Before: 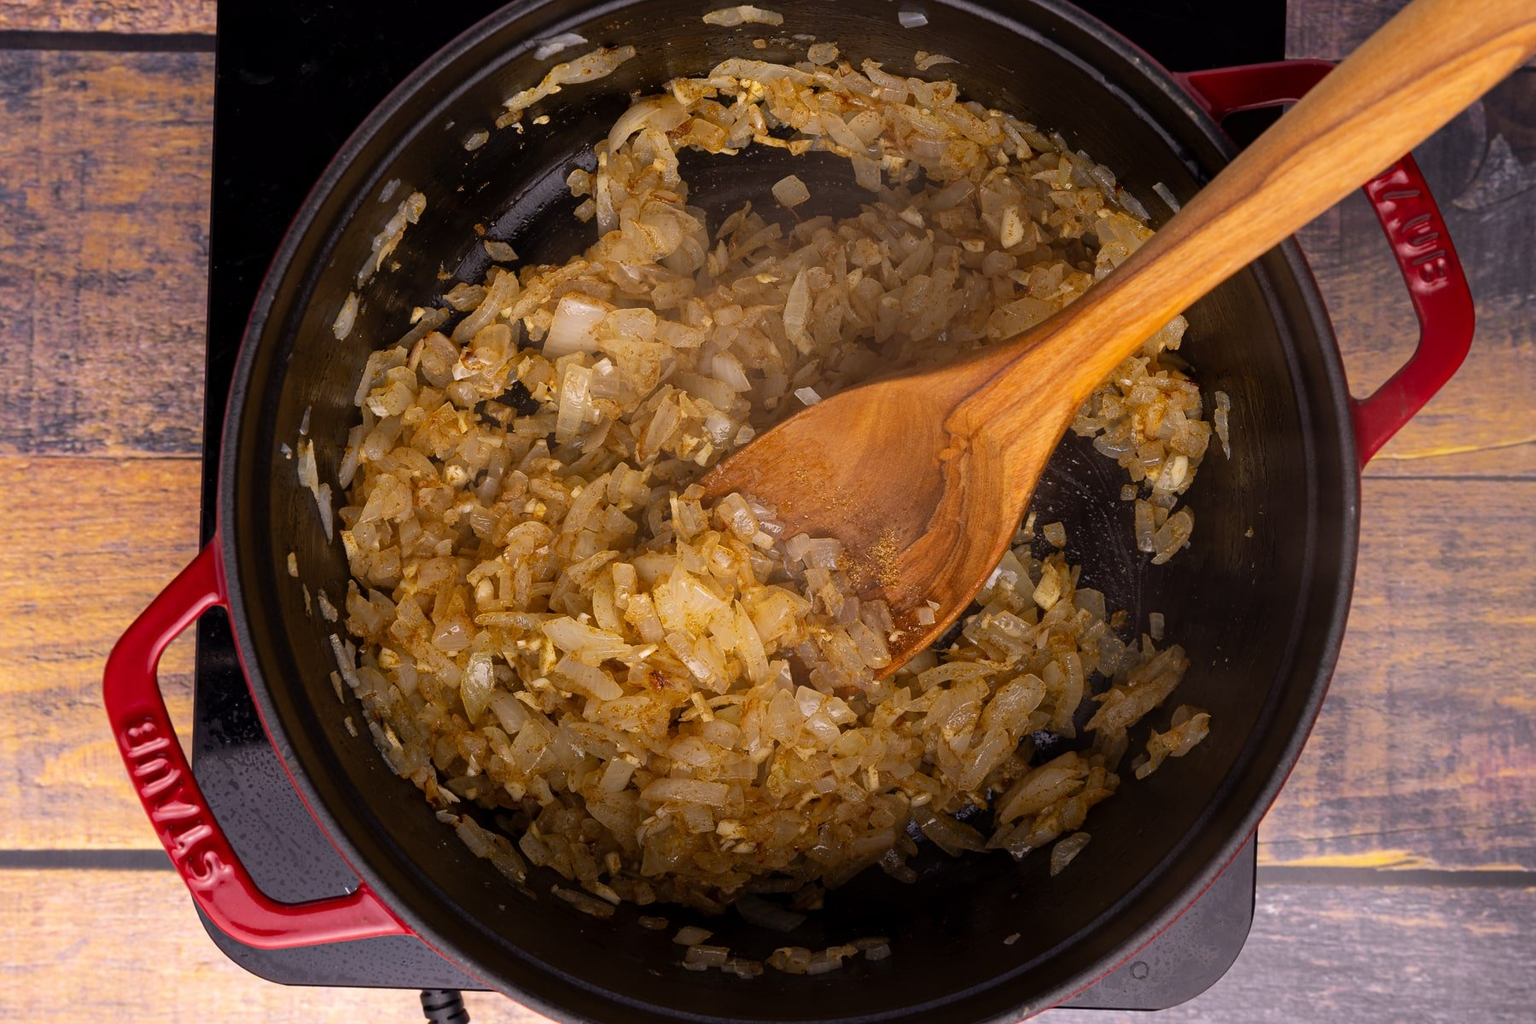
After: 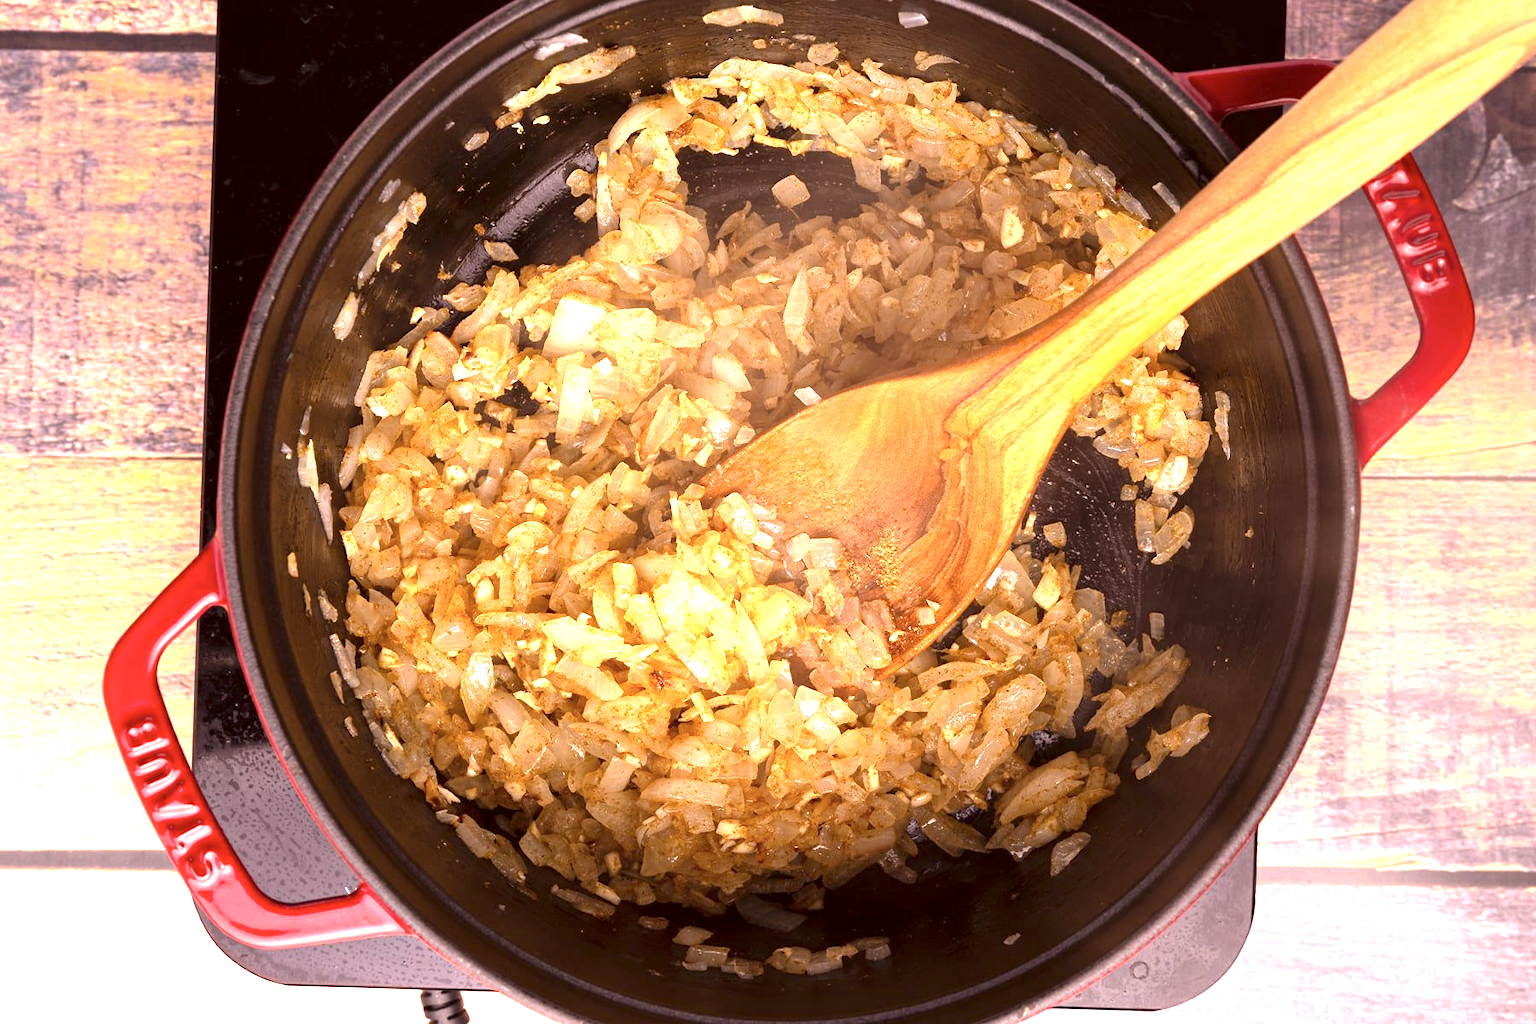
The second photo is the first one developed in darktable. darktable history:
exposure: black level correction 0, exposure 1.9 EV, compensate highlight preservation false
color correction: highlights a* 10.21, highlights b* 9.79, shadows a* 8.61, shadows b* 7.88, saturation 0.8
